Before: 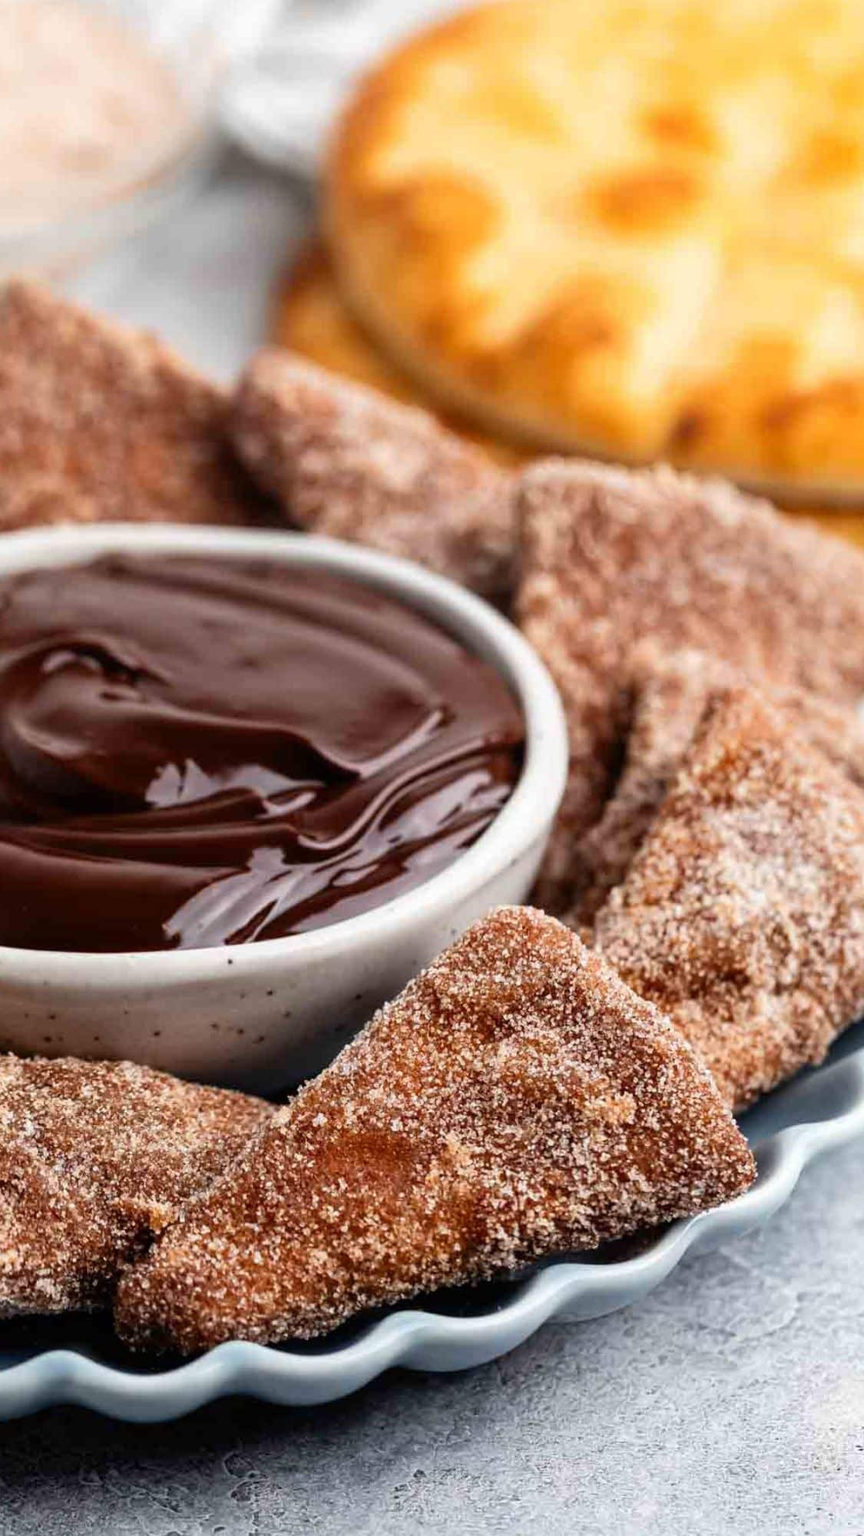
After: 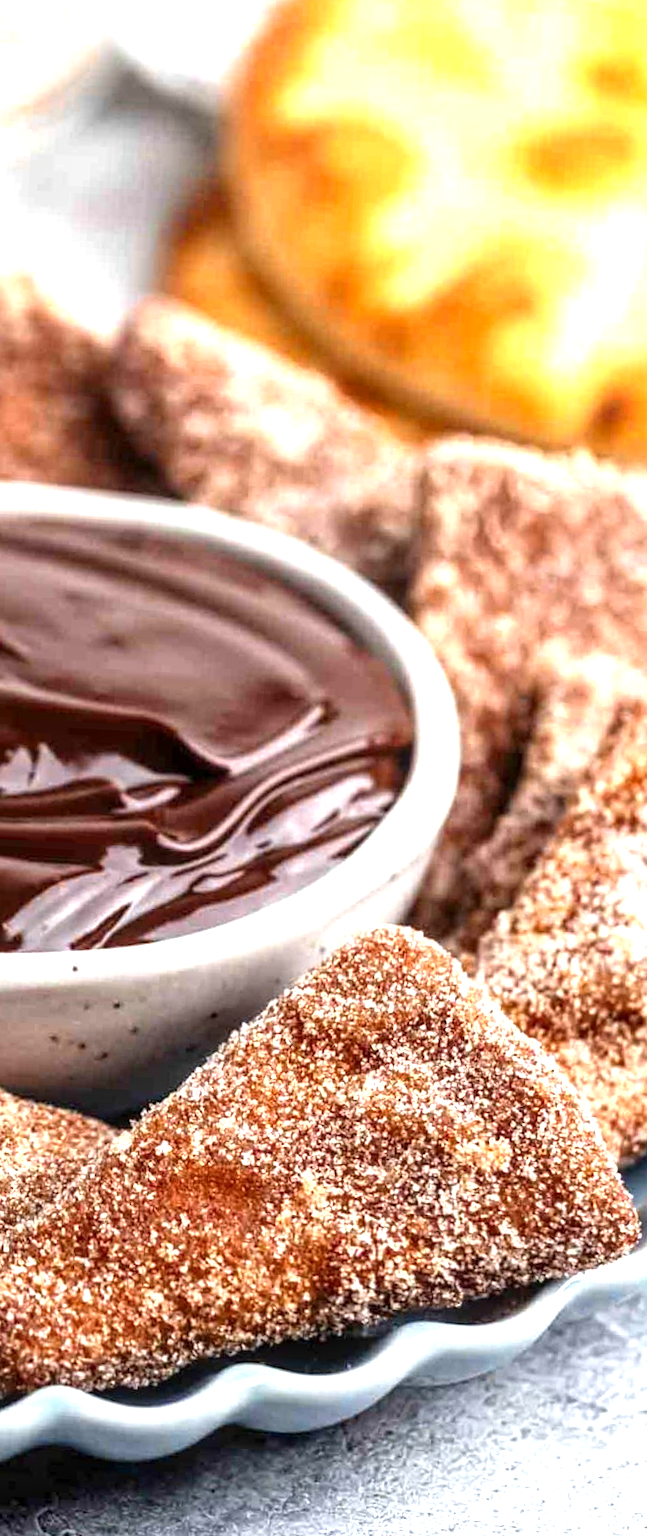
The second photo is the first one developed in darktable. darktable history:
crop and rotate: angle -3.27°, left 14.277%, top 0.028%, right 10.766%, bottom 0.028%
exposure: exposure 0.95 EV, compensate highlight preservation false
local contrast: detail 130%
